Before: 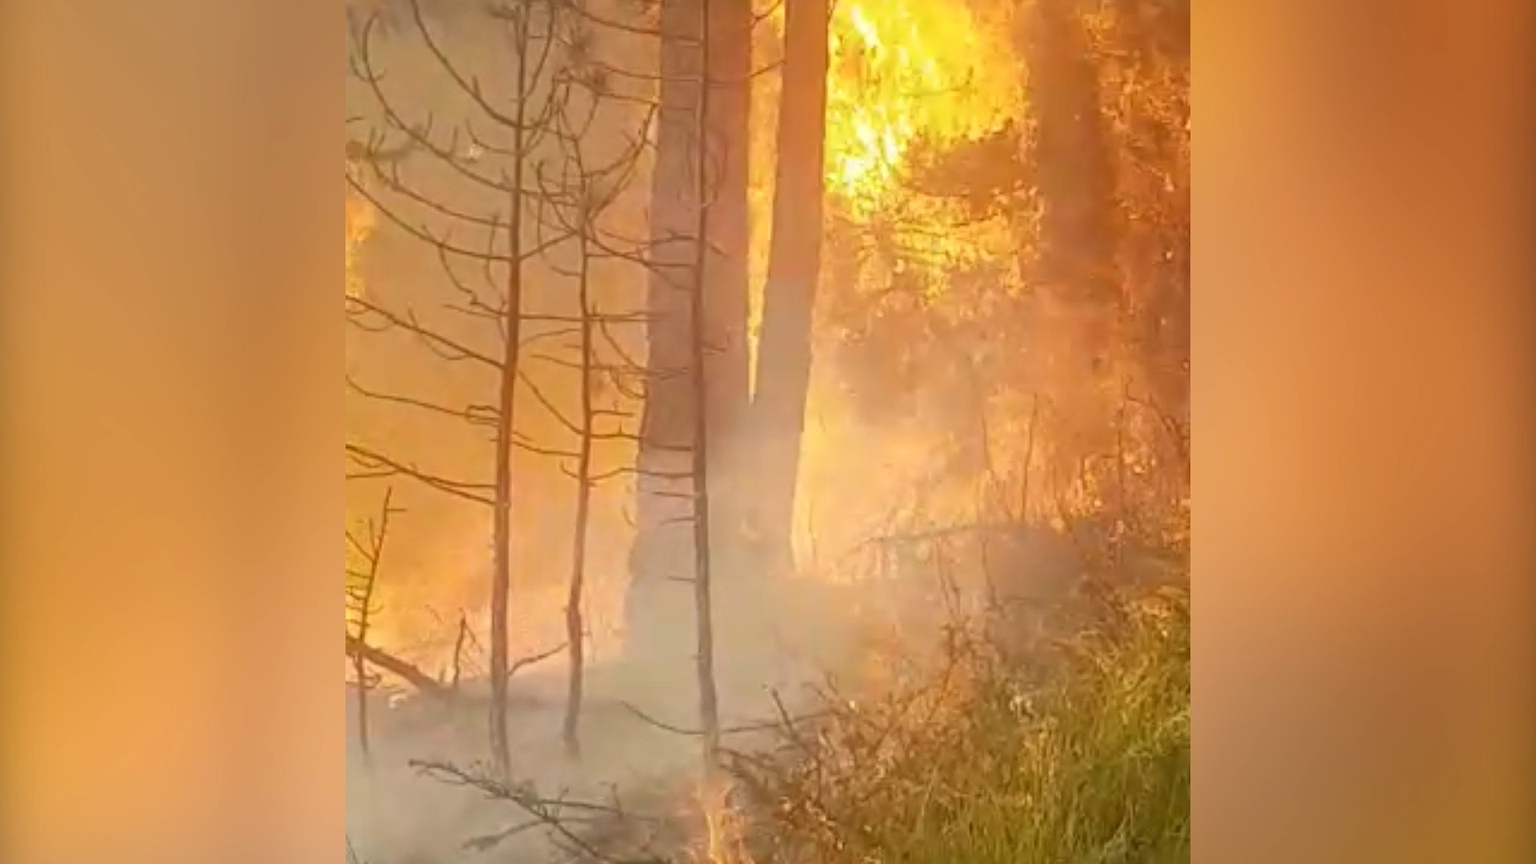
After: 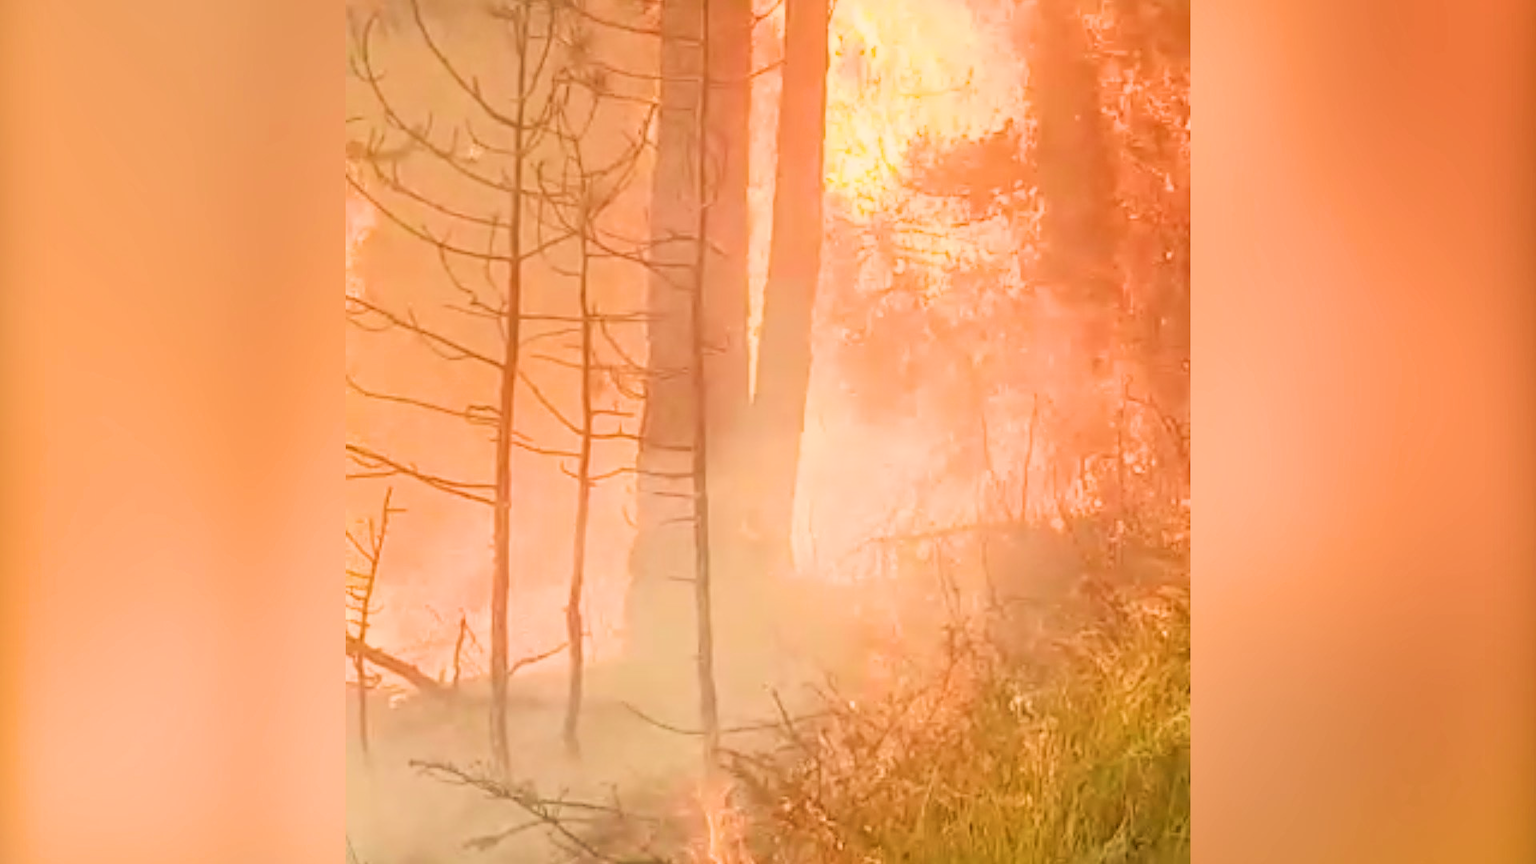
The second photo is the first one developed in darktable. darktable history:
white balance: red 1.138, green 0.996, blue 0.812
filmic rgb: black relative exposure -5 EV, hardness 2.88, contrast 1.1, highlights saturation mix -20%
exposure: black level correction 0, exposure 0.7 EV, compensate exposure bias true, compensate highlight preservation false
